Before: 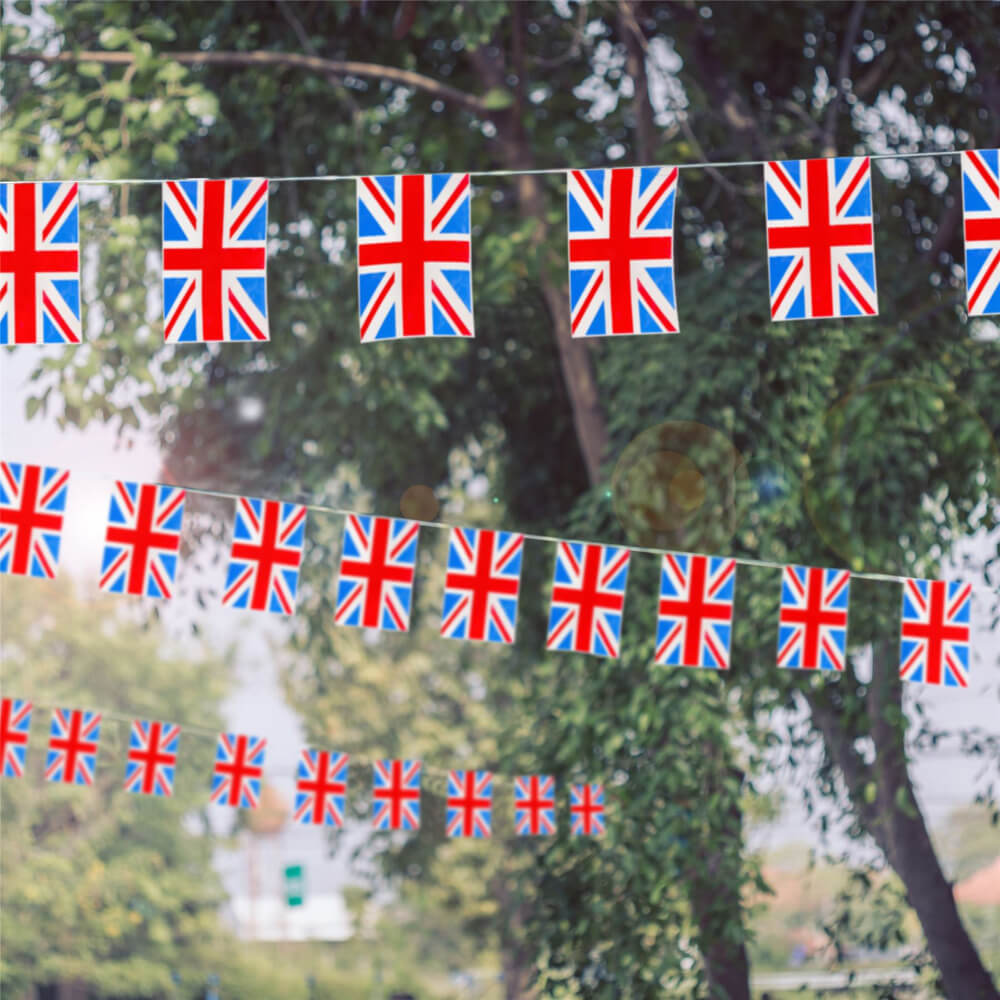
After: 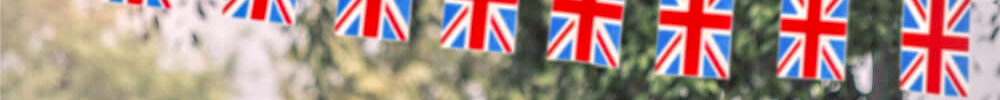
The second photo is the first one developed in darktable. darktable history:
crop and rotate: top 59.084%, bottom 30.916%
color correction: highlights a* 3.84, highlights b* 5.07
local contrast: highlights 61%, detail 143%, midtone range 0.428
vignetting: fall-off radius 60.92%
